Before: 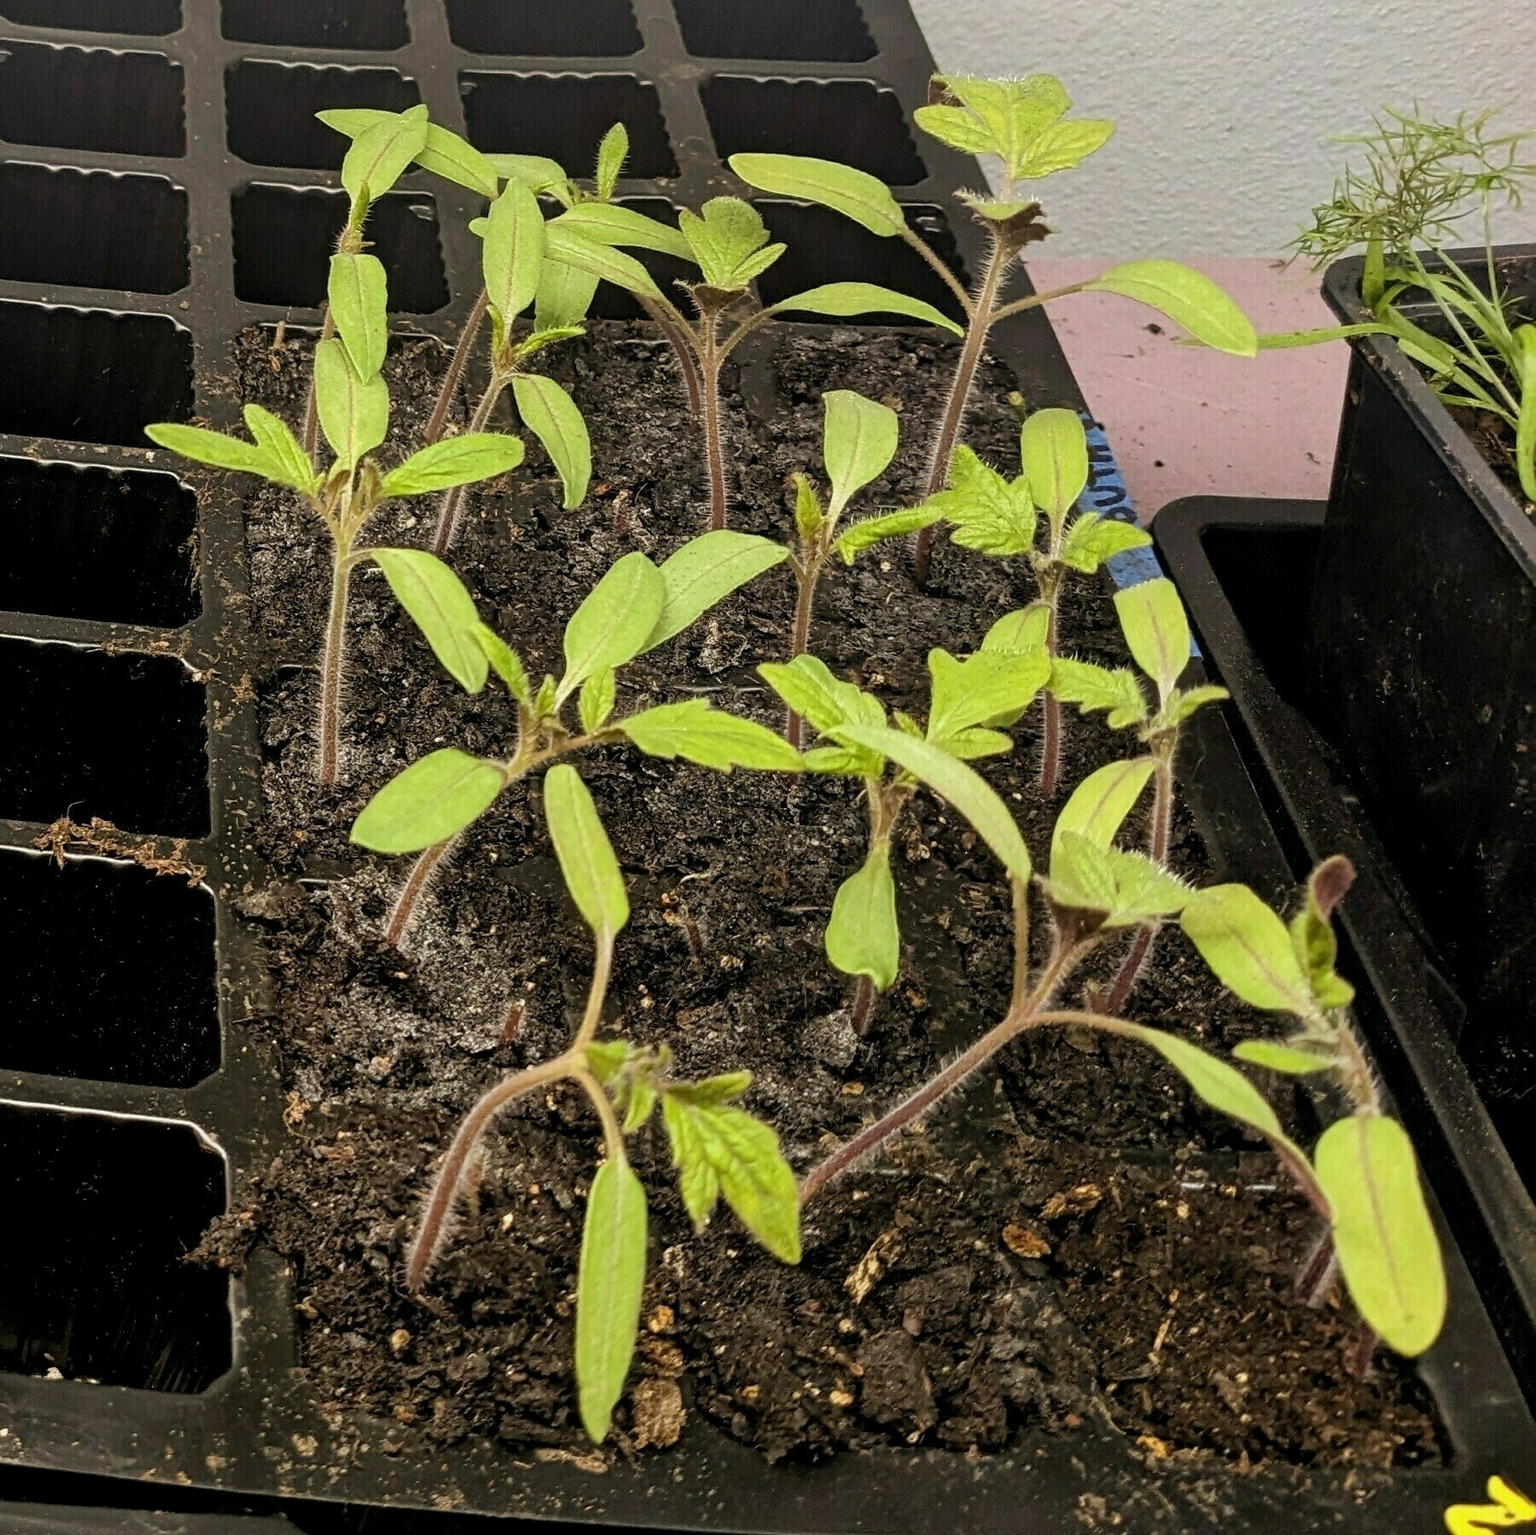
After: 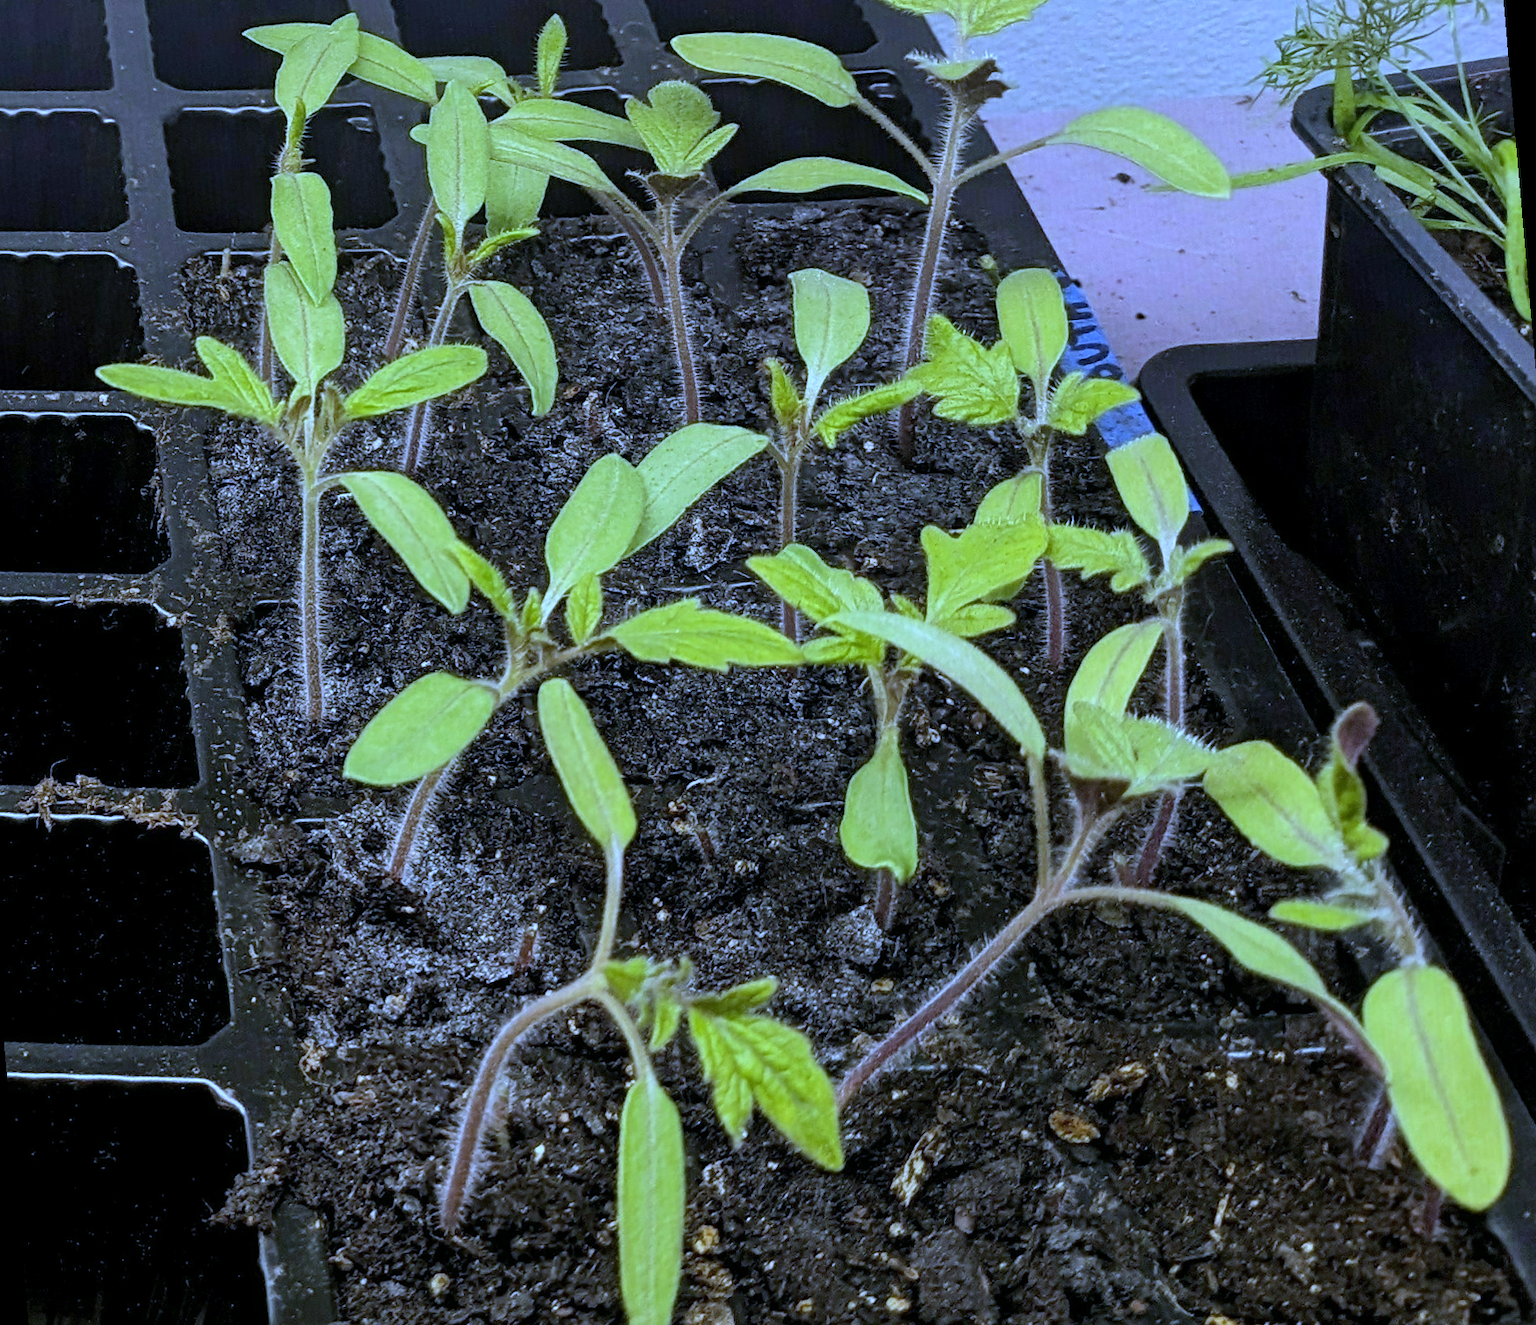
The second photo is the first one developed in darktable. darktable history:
rotate and perspective: rotation -5°, crop left 0.05, crop right 0.952, crop top 0.11, crop bottom 0.89
white balance: red 0.766, blue 1.537
crop: left 0.434%, top 0.485%, right 0.244%, bottom 0.386%
